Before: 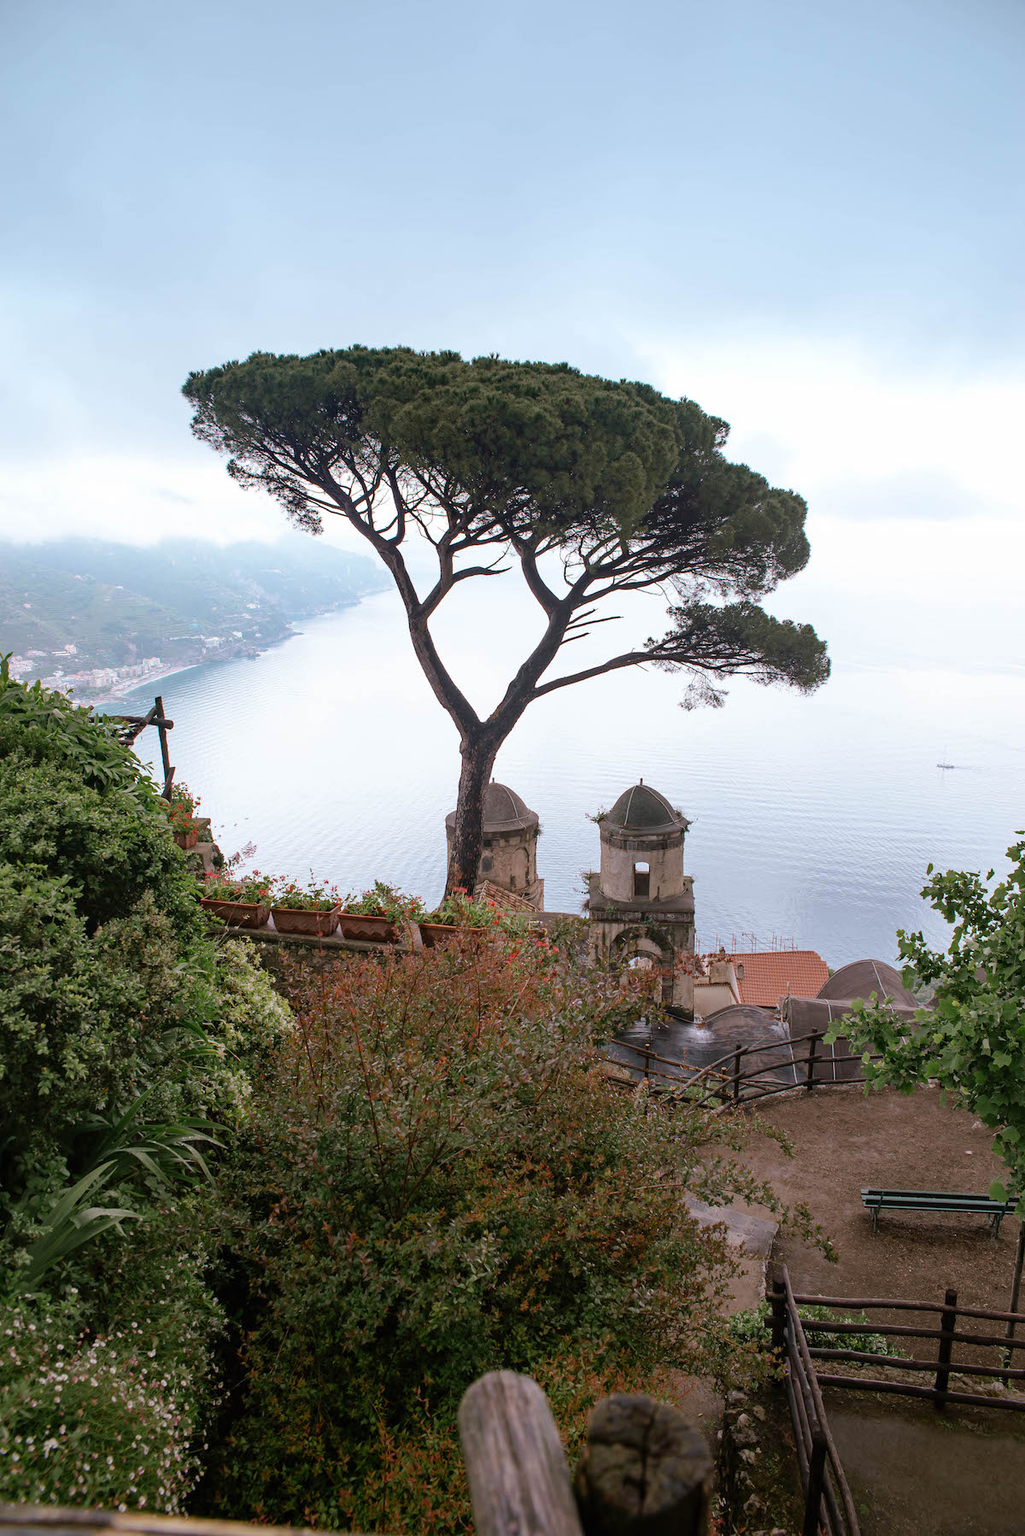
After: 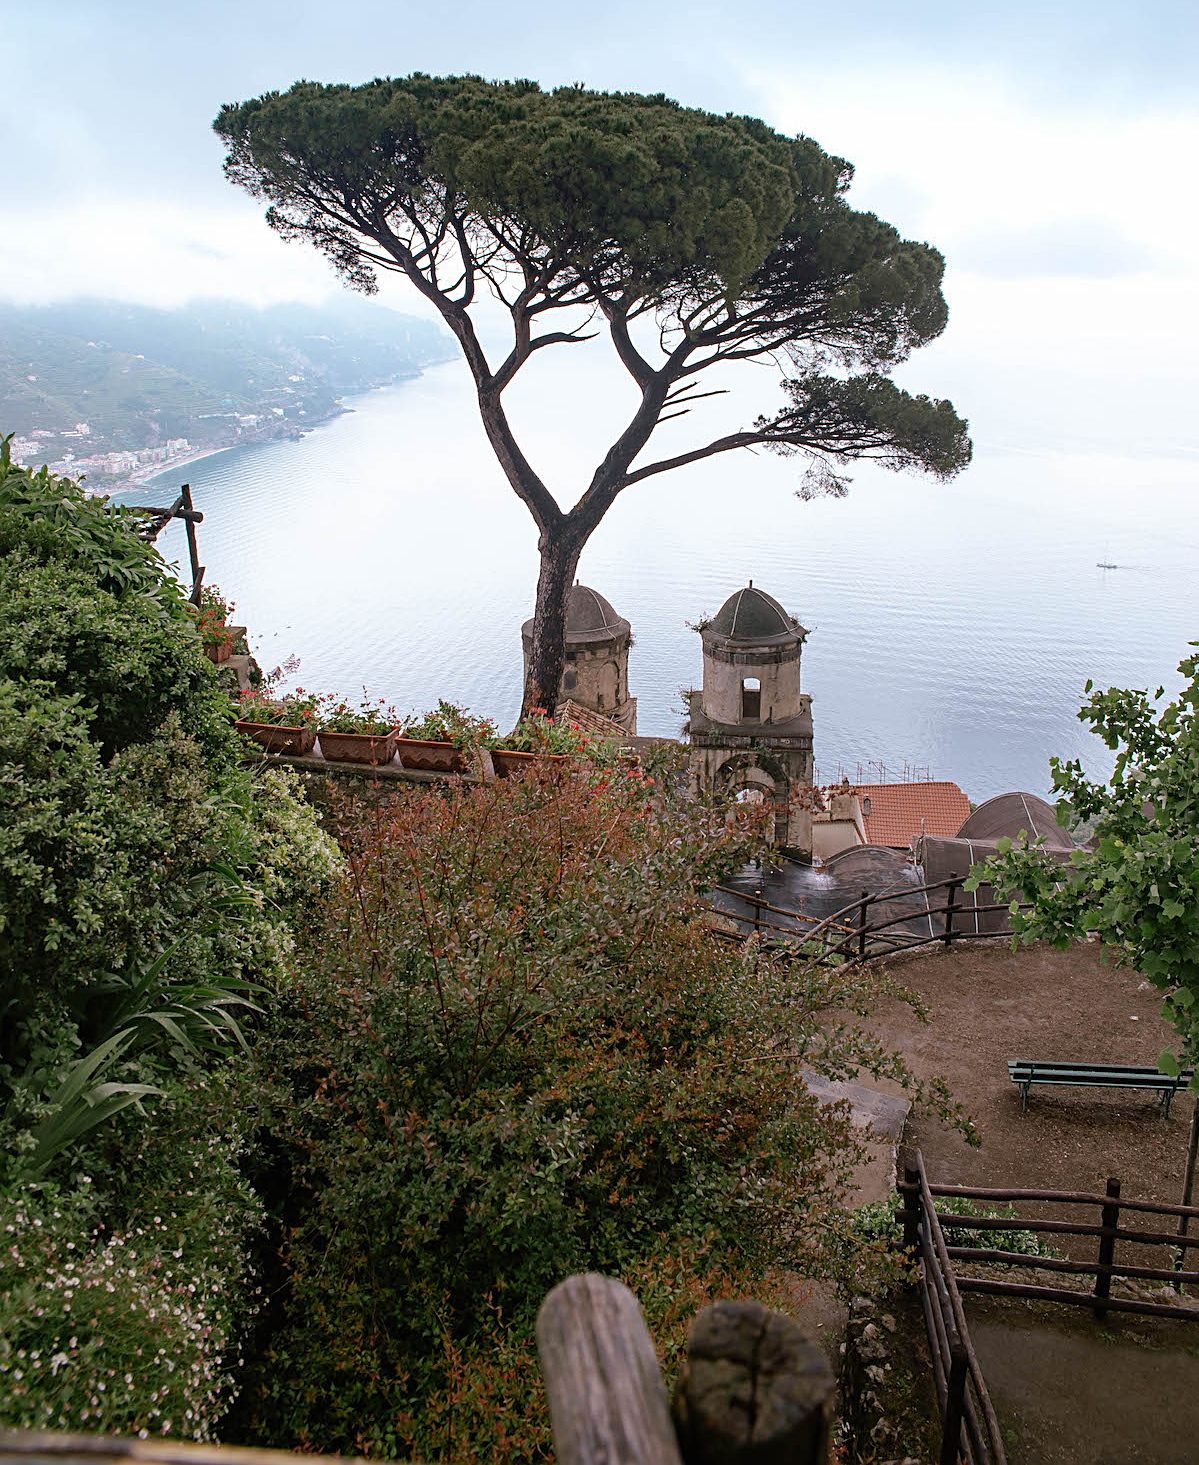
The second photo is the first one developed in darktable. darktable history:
sharpen: on, module defaults
crop and rotate: top 18.507%
